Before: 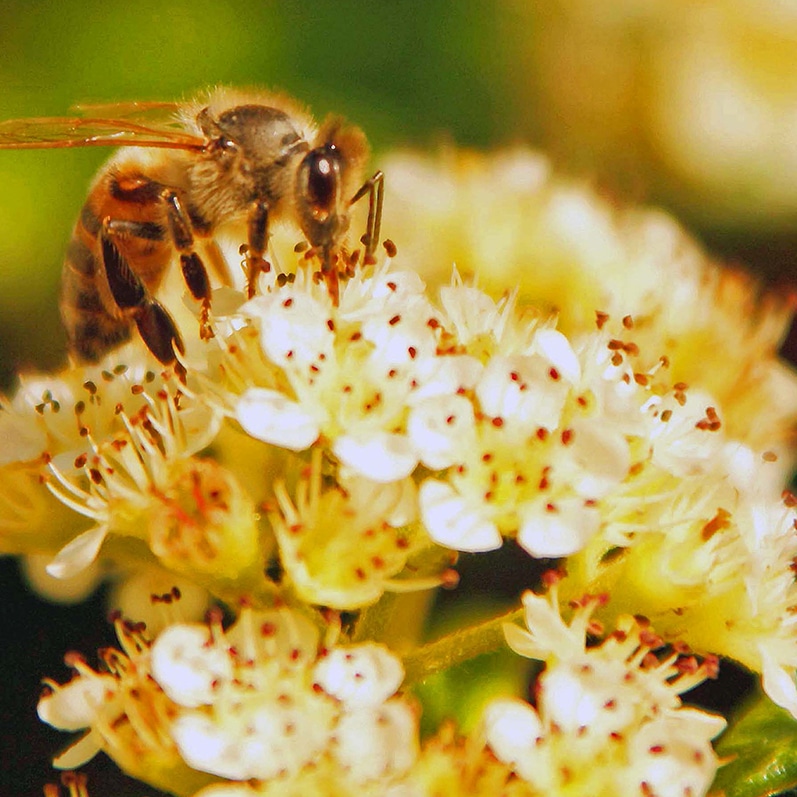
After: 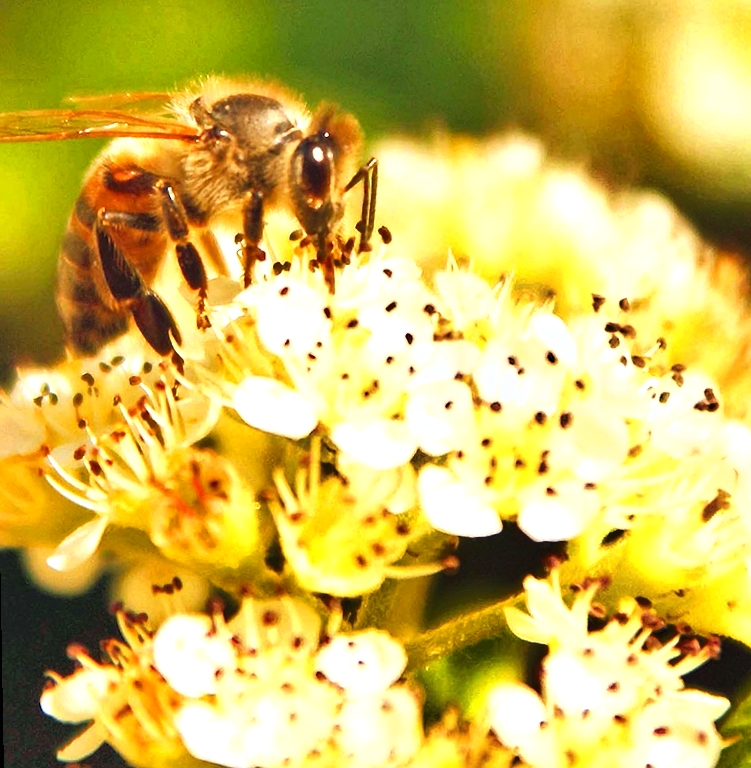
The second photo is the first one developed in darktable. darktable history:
exposure: black level correction 0, exposure 1 EV, compensate exposure bias true, compensate highlight preservation false
shadows and highlights: highlights color adjustment 0%, soften with gaussian
white balance: emerald 1
crop and rotate: right 5.167%
rotate and perspective: rotation -1°, crop left 0.011, crop right 0.989, crop top 0.025, crop bottom 0.975
